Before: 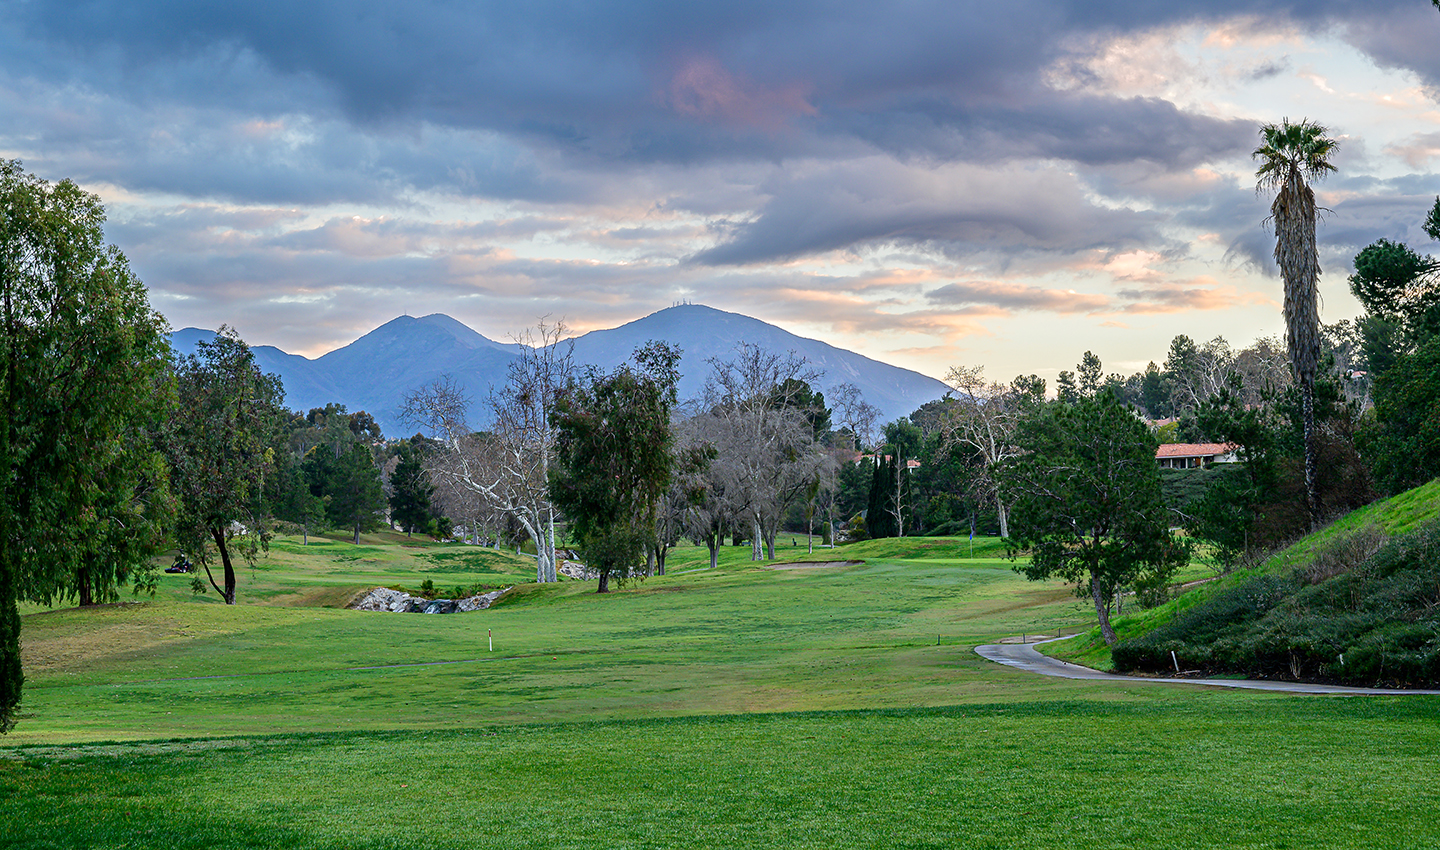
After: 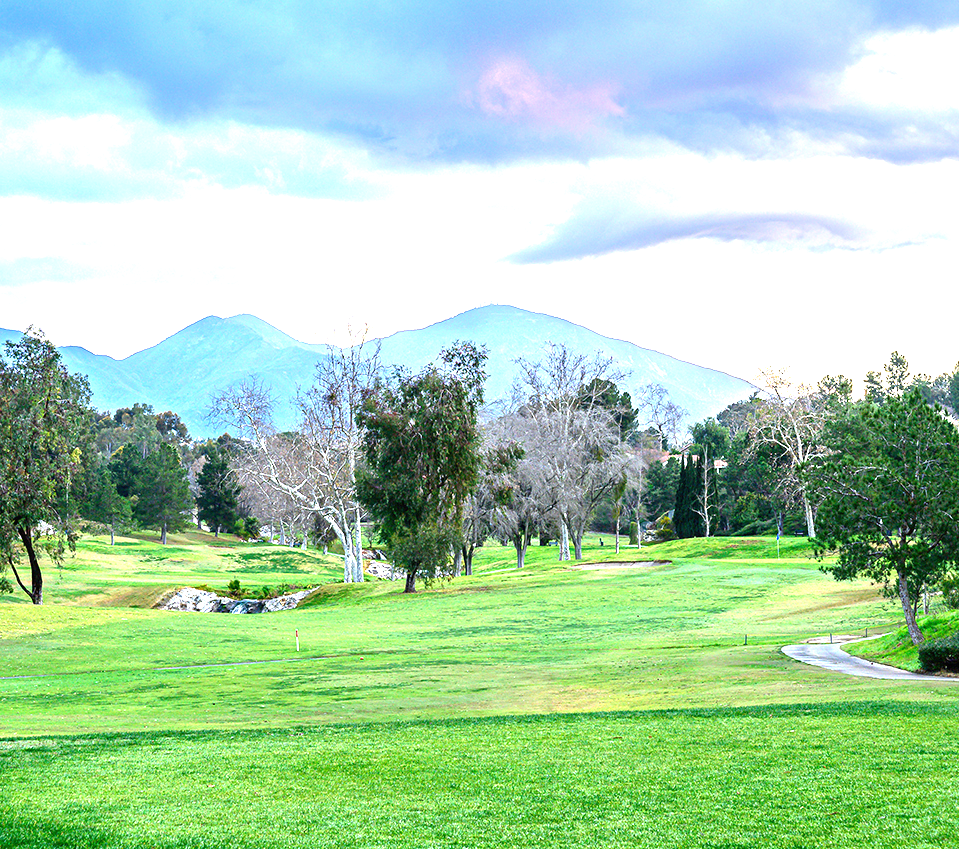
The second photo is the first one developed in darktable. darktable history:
exposure: black level correction 0, exposure 1.741 EV, compensate exposure bias true, compensate highlight preservation false
crop and rotate: left 13.409%, right 19.924%
